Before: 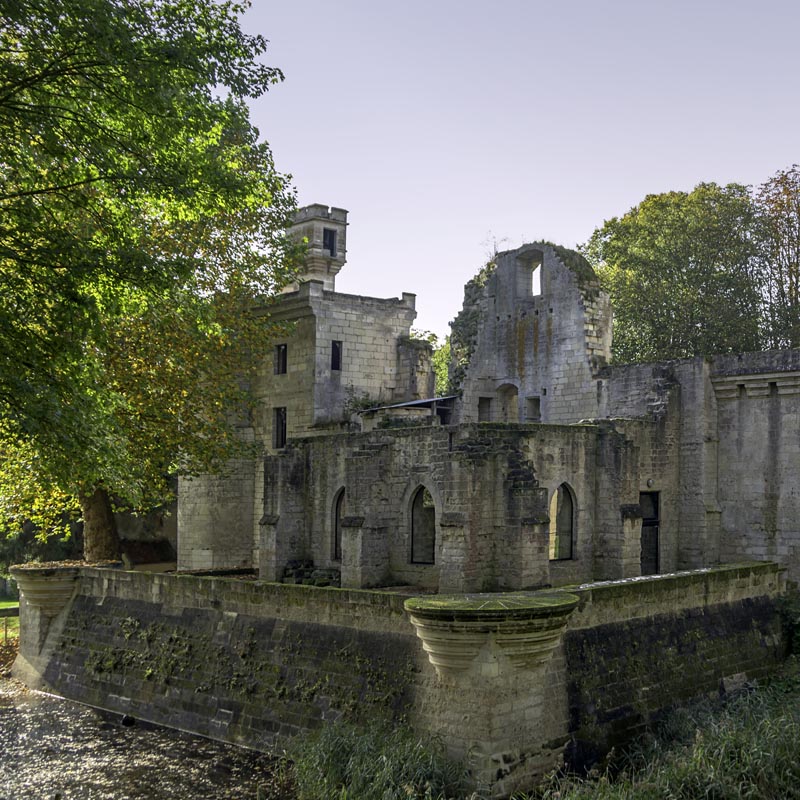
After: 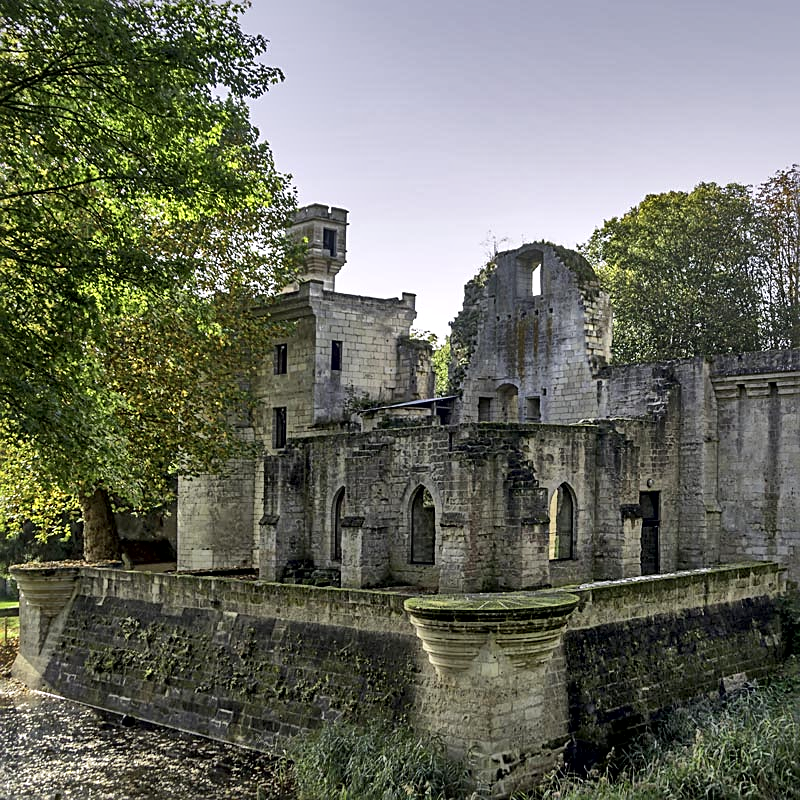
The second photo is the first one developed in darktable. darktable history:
local contrast: mode bilateral grid, contrast 49, coarseness 50, detail 150%, midtone range 0.2
shadows and highlights: soften with gaussian
sharpen: on, module defaults
